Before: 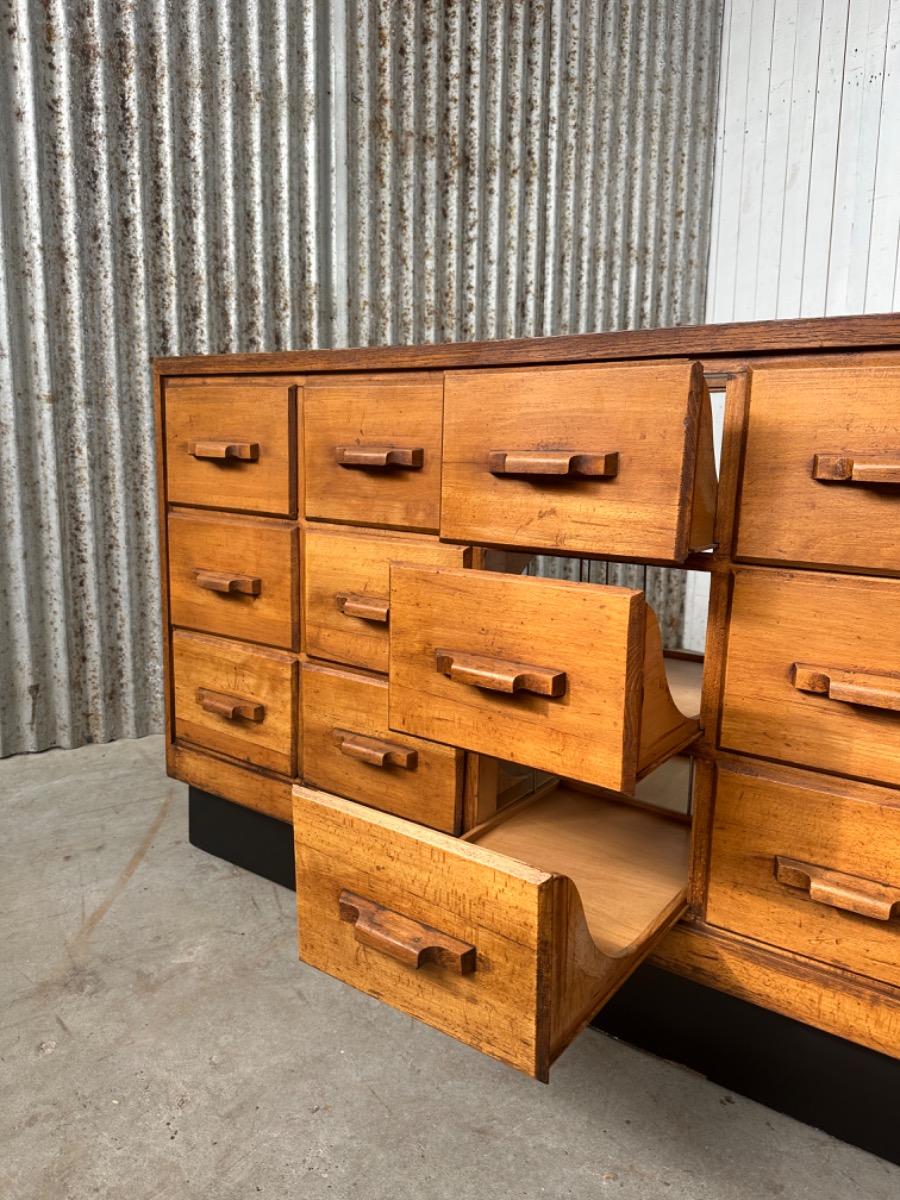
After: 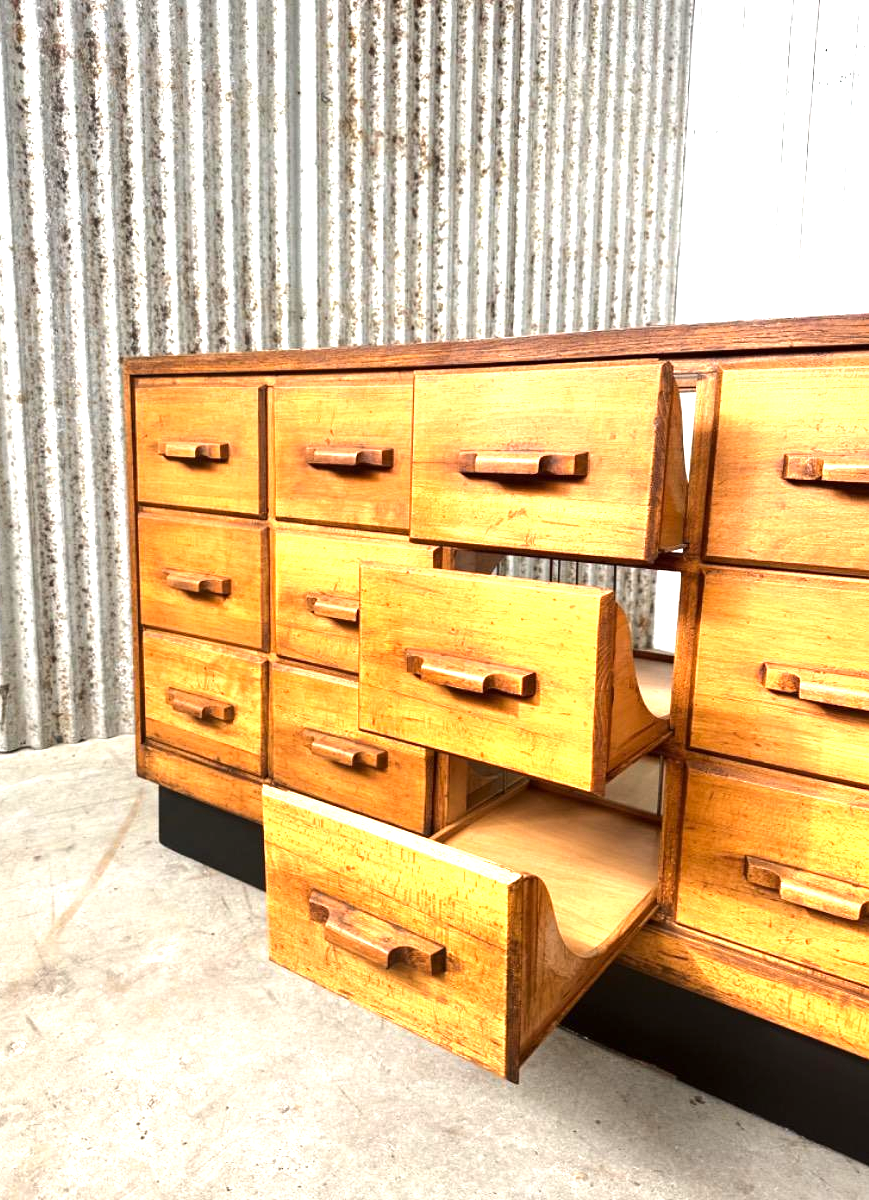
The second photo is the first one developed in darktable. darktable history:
tone equalizer: -8 EV -0.399 EV, -7 EV -0.411 EV, -6 EV -0.306 EV, -5 EV -0.22 EV, -3 EV 0.234 EV, -2 EV 0.305 EV, -1 EV 0.402 EV, +0 EV 0.427 EV, edges refinement/feathering 500, mask exposure compensation -1.57 EV, preserve details no
crop and rotate: left 3.369%
exposure: exposure 1.135 EV, compensate exposure bias true, compensate highlight preservation false
